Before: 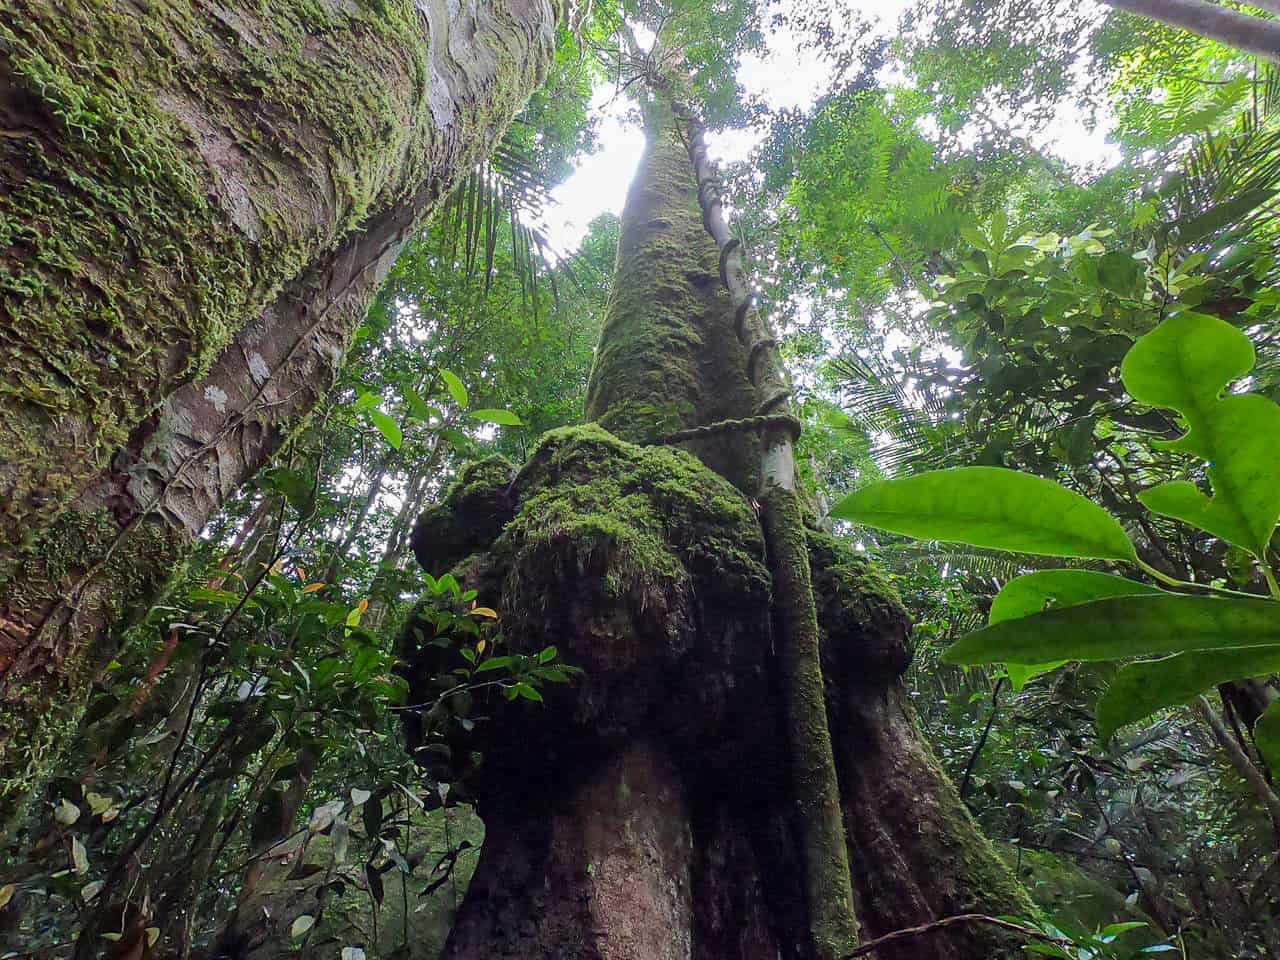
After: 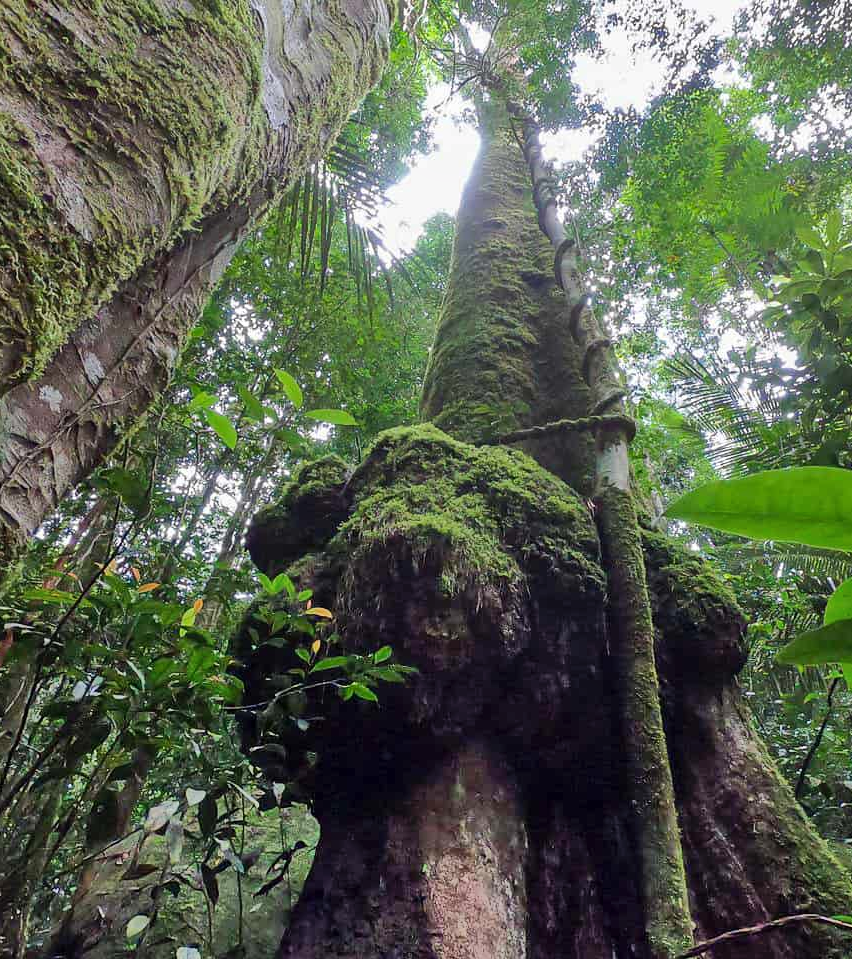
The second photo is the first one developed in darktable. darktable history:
shadows and highlights: soften with gaussian
crop and rotate: left 12.896%, right 20.464%
